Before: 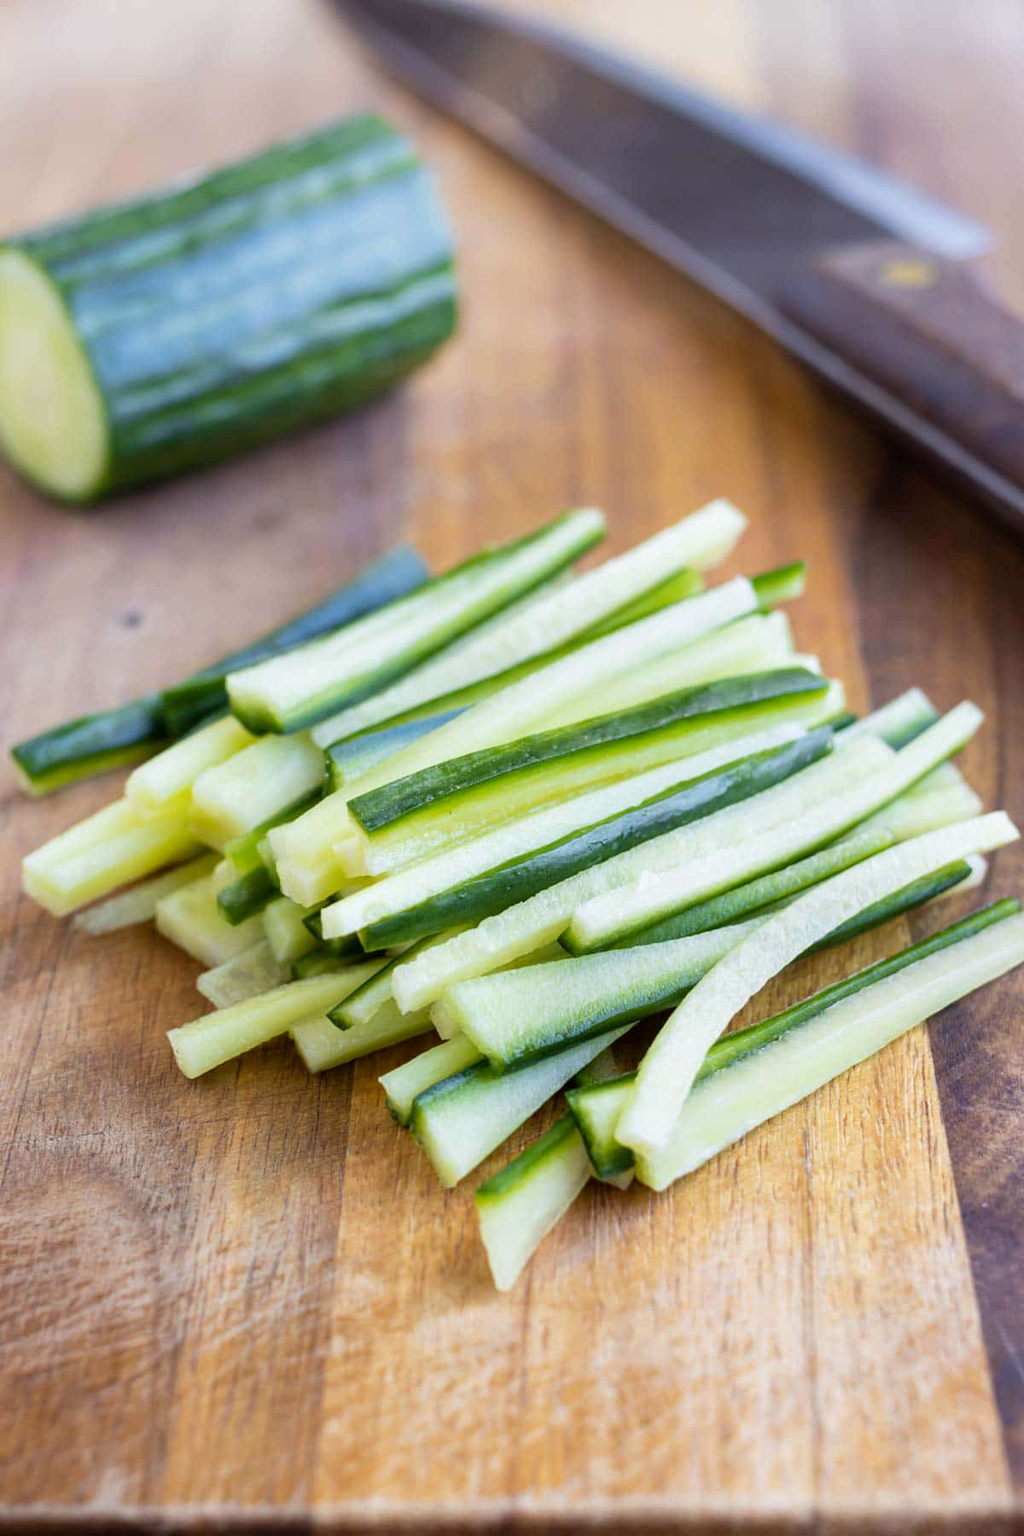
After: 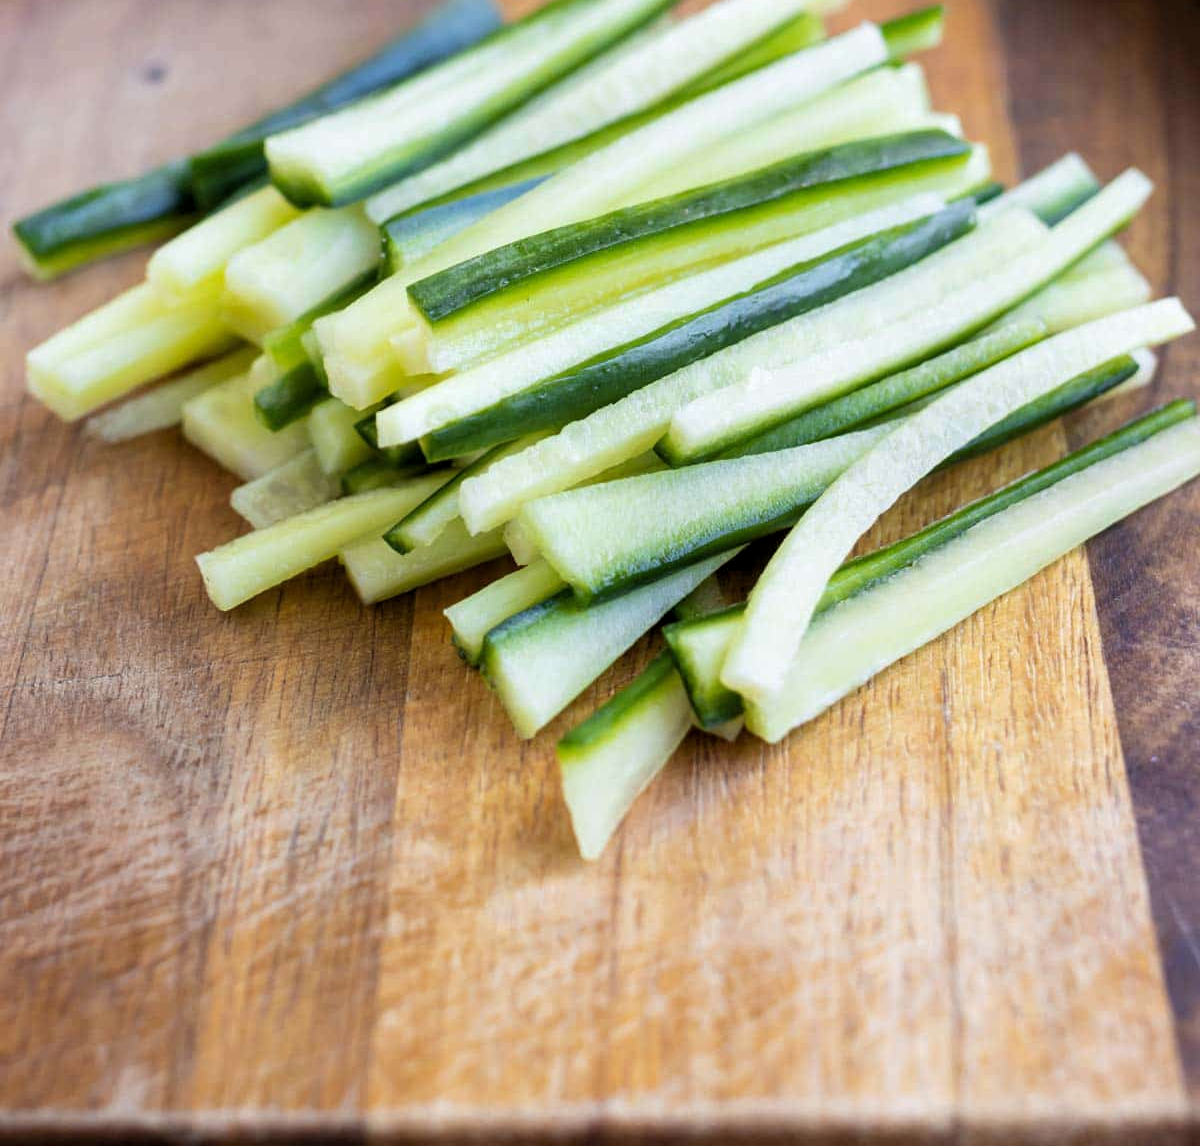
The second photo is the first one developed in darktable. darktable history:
levels: black 3.87%, levels [0.026, 0.507, 0.987]
crop and rotate: top 36.329%
